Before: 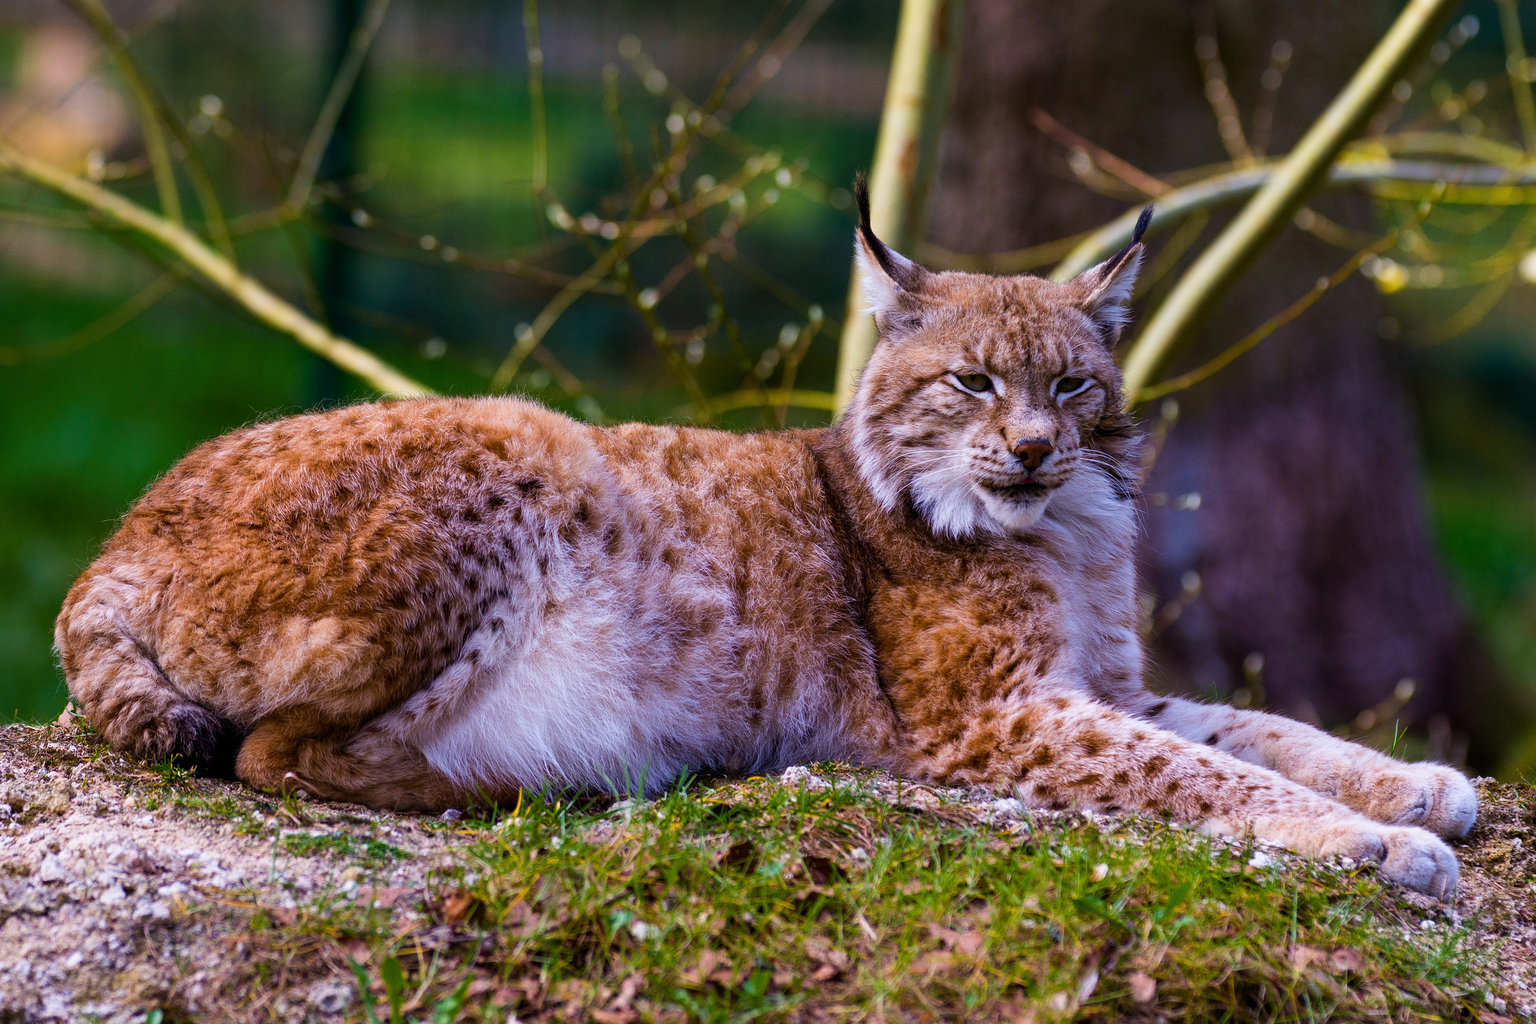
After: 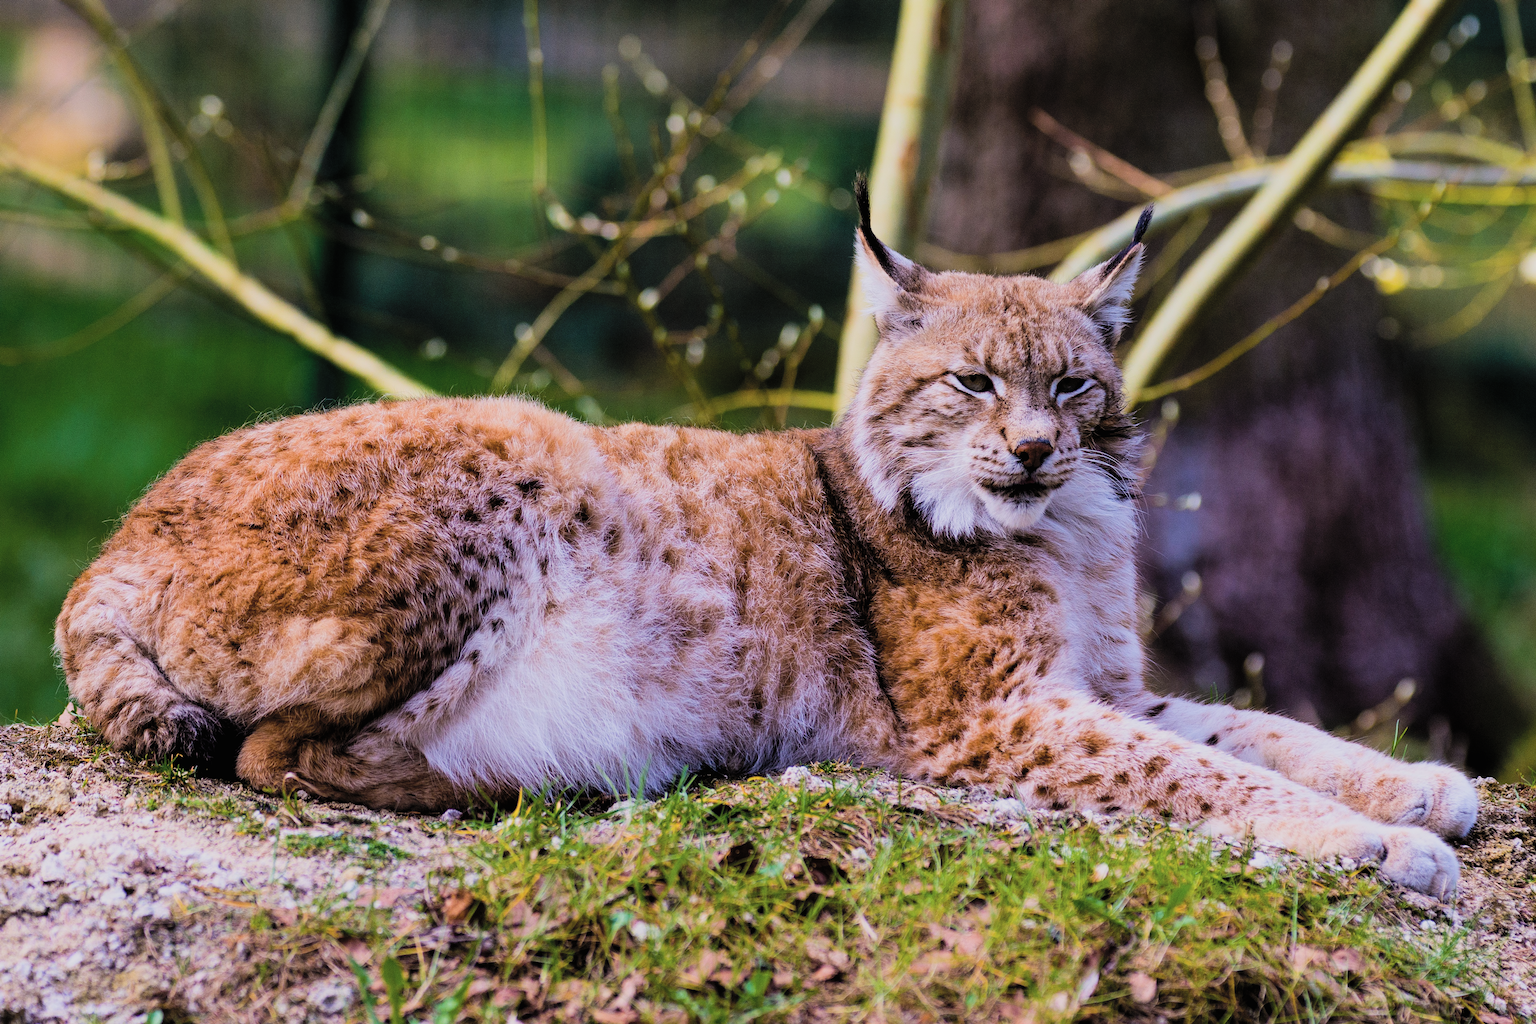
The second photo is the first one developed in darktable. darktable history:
contrast brightness saturation: contrast 0.14, brightness 0.21
filmic rgb: black relative exposure -6.98 EV, white relative exposure 5.63 EV, hardness 2.86
